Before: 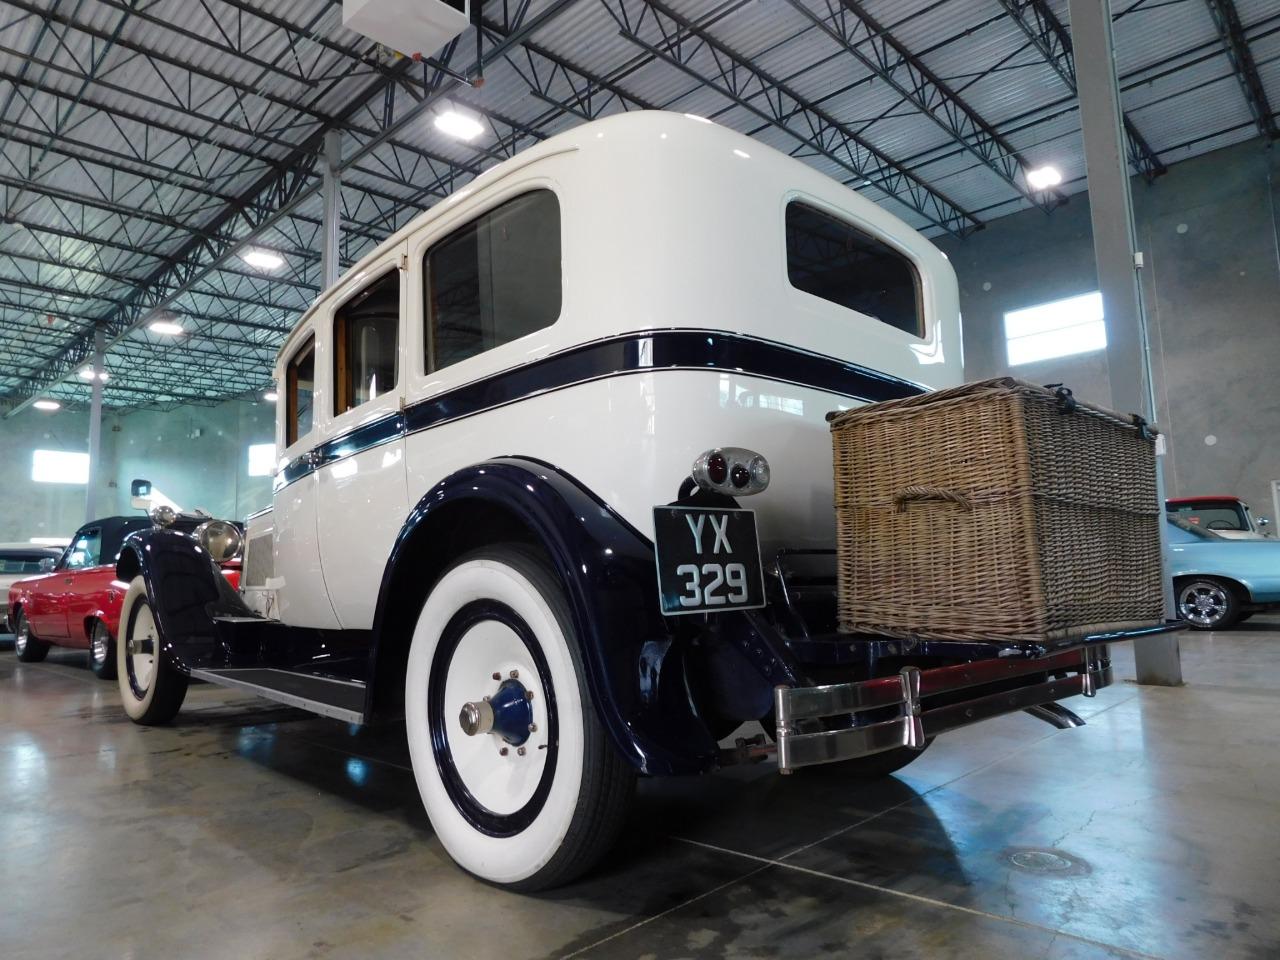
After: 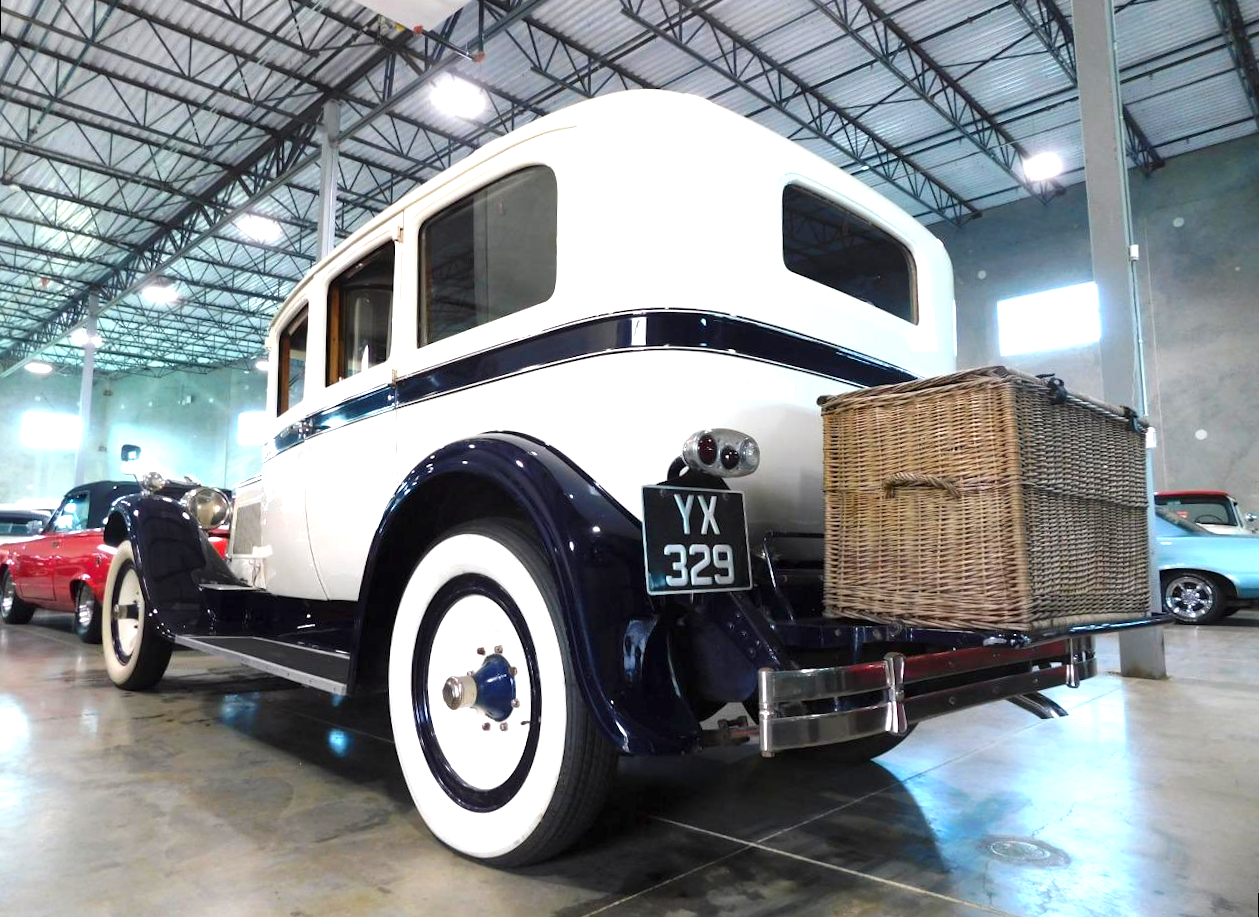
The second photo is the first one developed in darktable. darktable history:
rotate and perspective: rotation 1.57°, crop left 0.018, crop right 0.982, crop top 0.039, crop bottom 0.961
exposure: exposure 1.089 EV, compensate highlight preservation false
